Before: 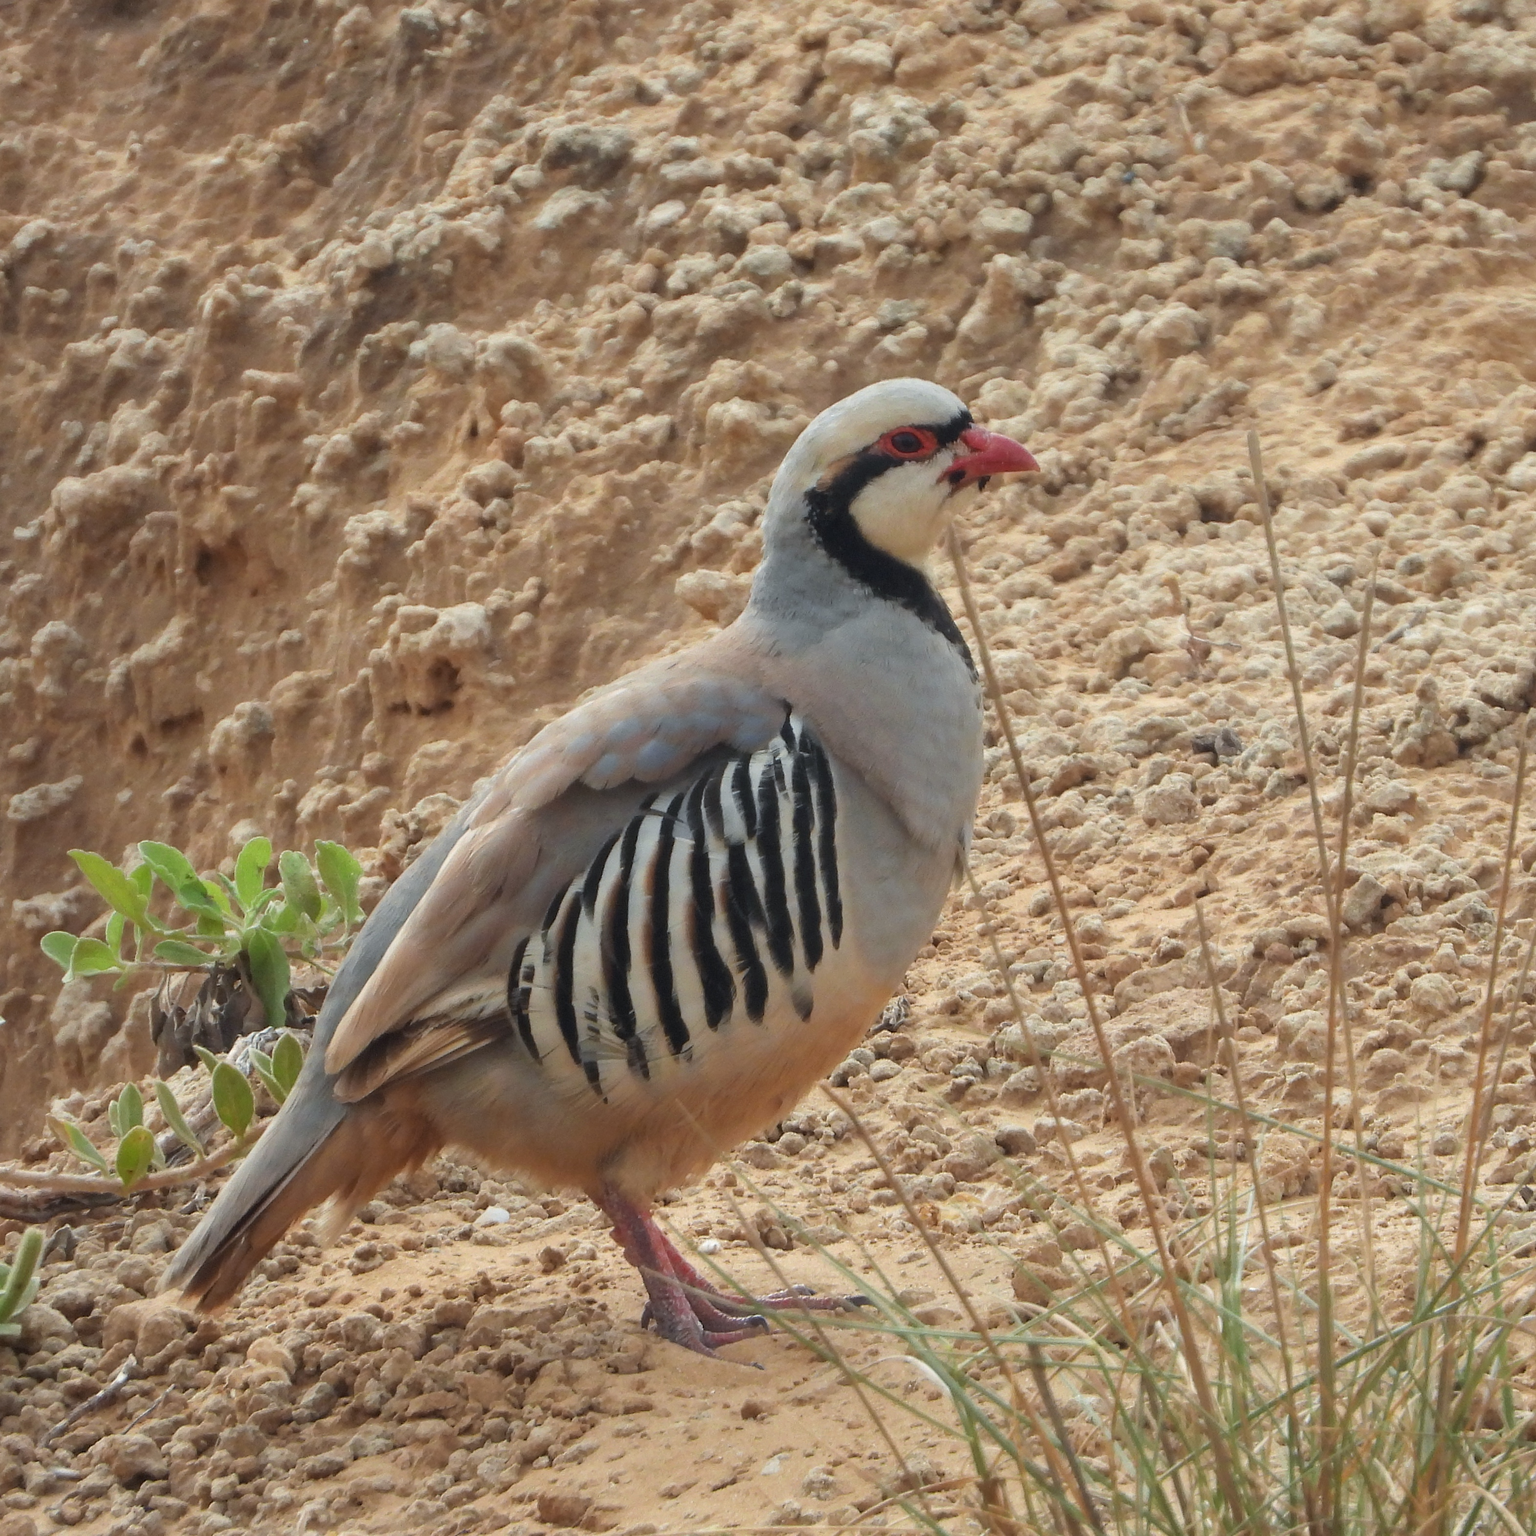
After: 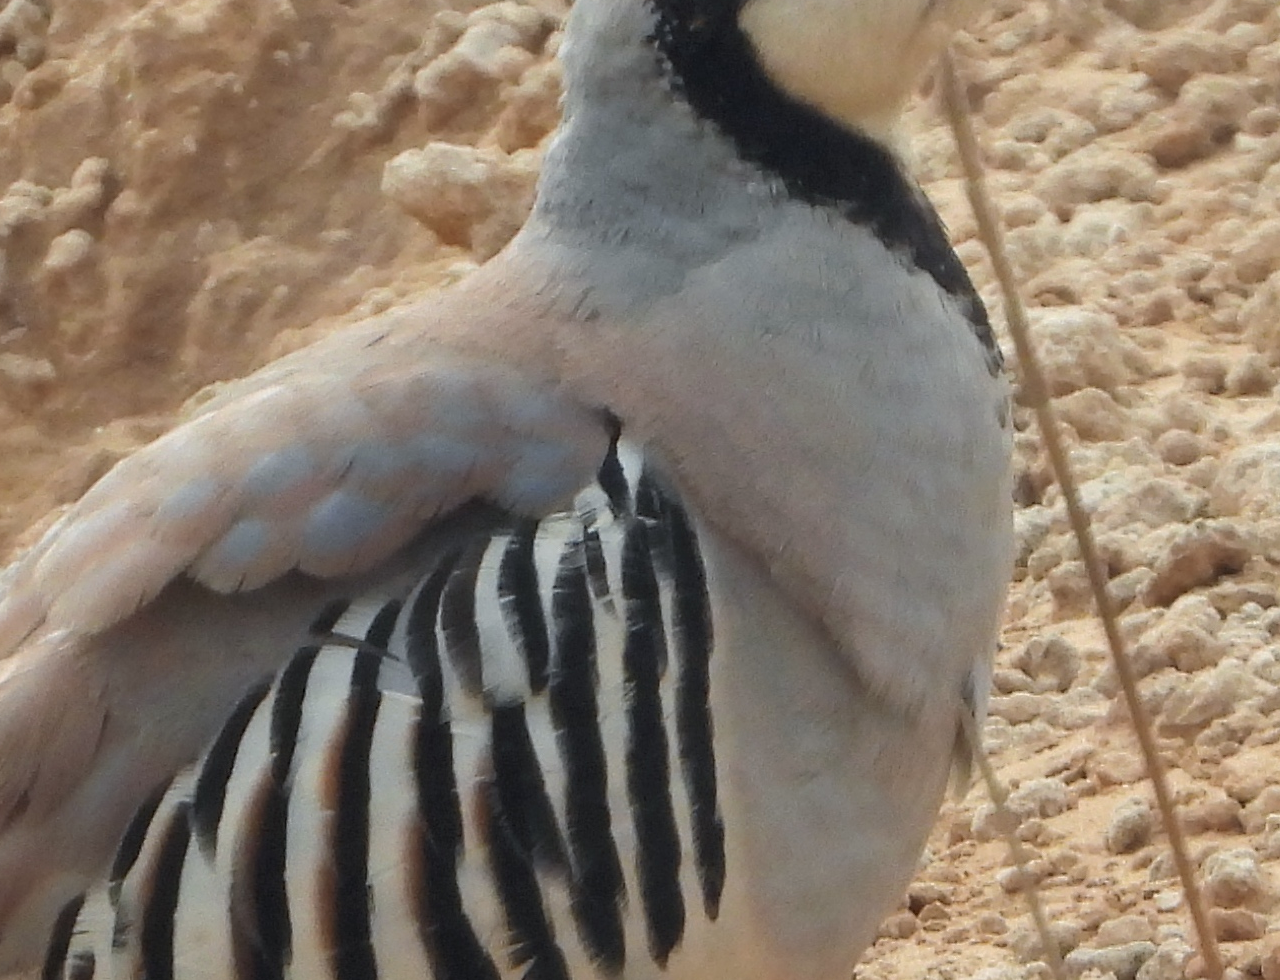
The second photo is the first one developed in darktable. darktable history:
crop: left 31.803%, top 32.561%, right 27.459%, bottom 36.166%
contrast brightness saturation: saturation -0.034
tone equalizer: edges refinement/feathering 500, mask exposure compensation -1.57 EV, preserve details no
